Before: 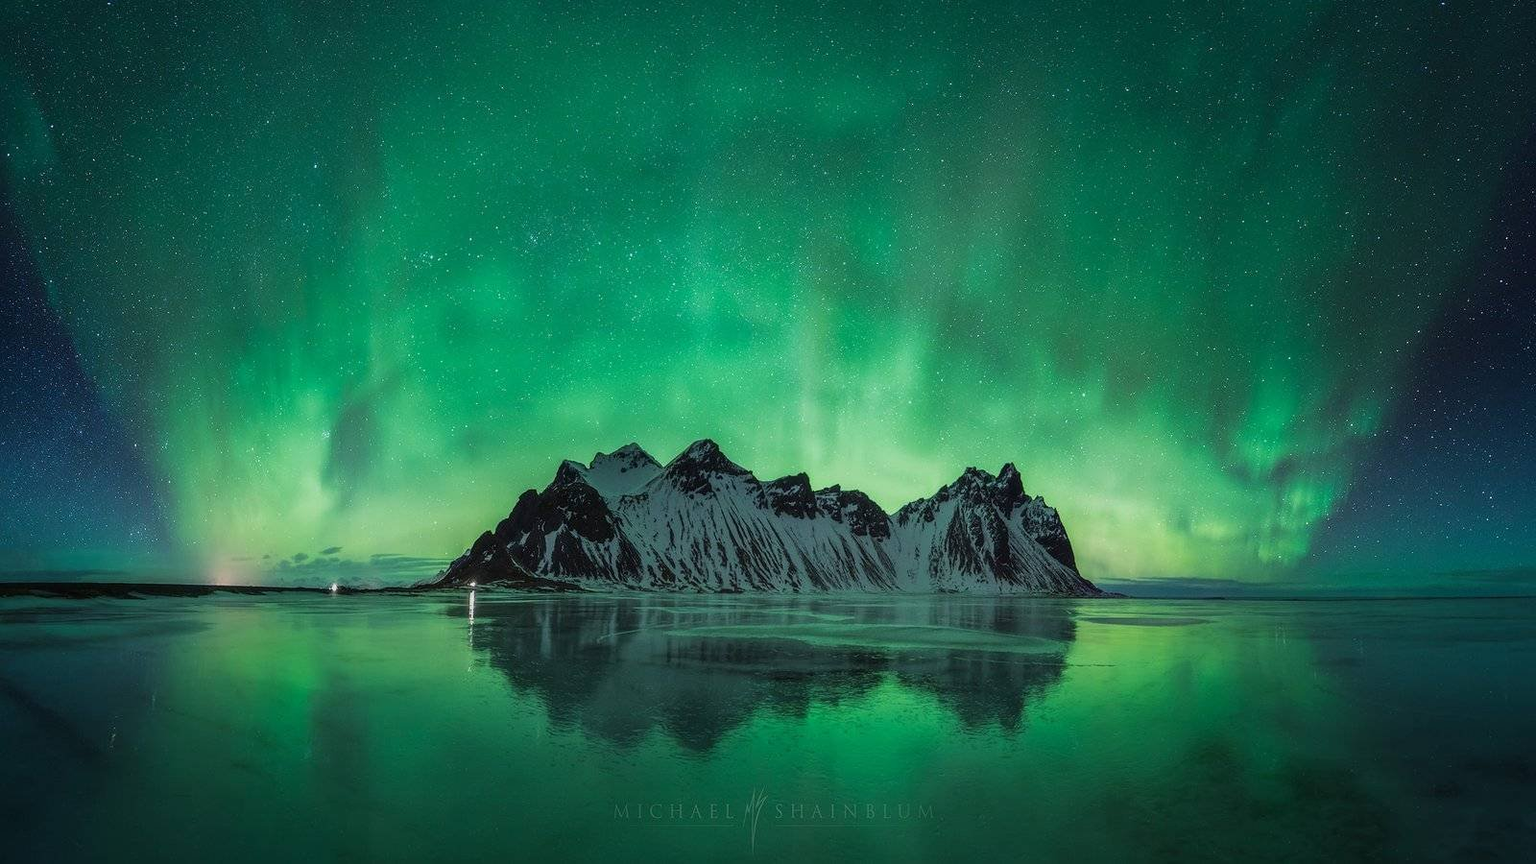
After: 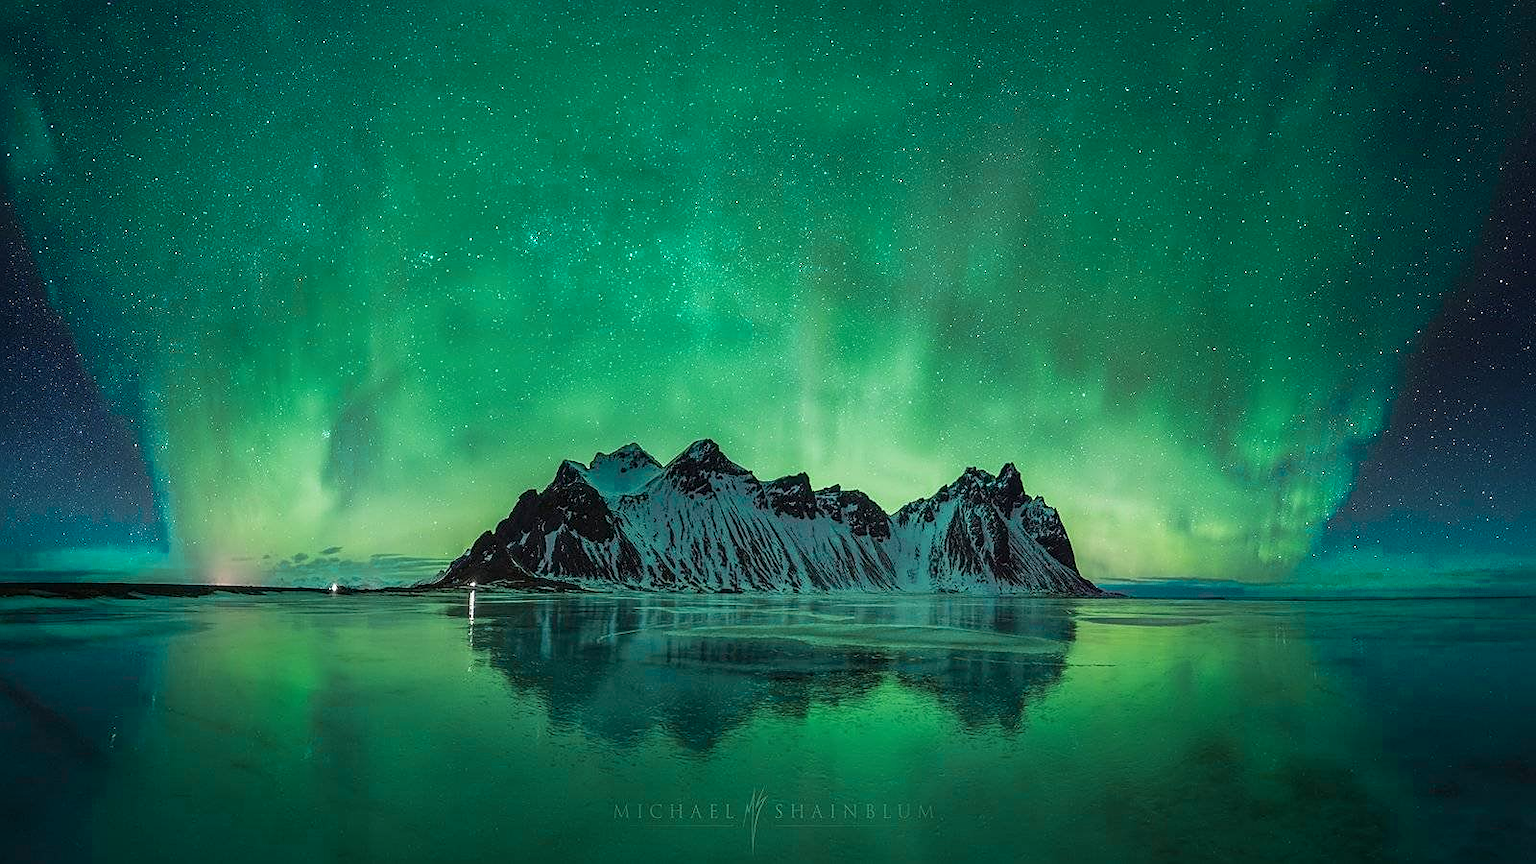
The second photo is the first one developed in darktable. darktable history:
color zones: curves: ch0 [(0.25, 0.5) (0.423, 0.5) (0.443, 0.5) (0.521, 0.756) (0.568, 0.5) (0.576, 0.5) (0.75, 0.5)]; ch1 [(0.25, 0.5) (0.423, 0.5) (0.443, 0.5) (0.539, 0.873) (0.624, 0.565) (0.631, 0.5) (0.75, 0.5)]
sharpen: on, module defaults
